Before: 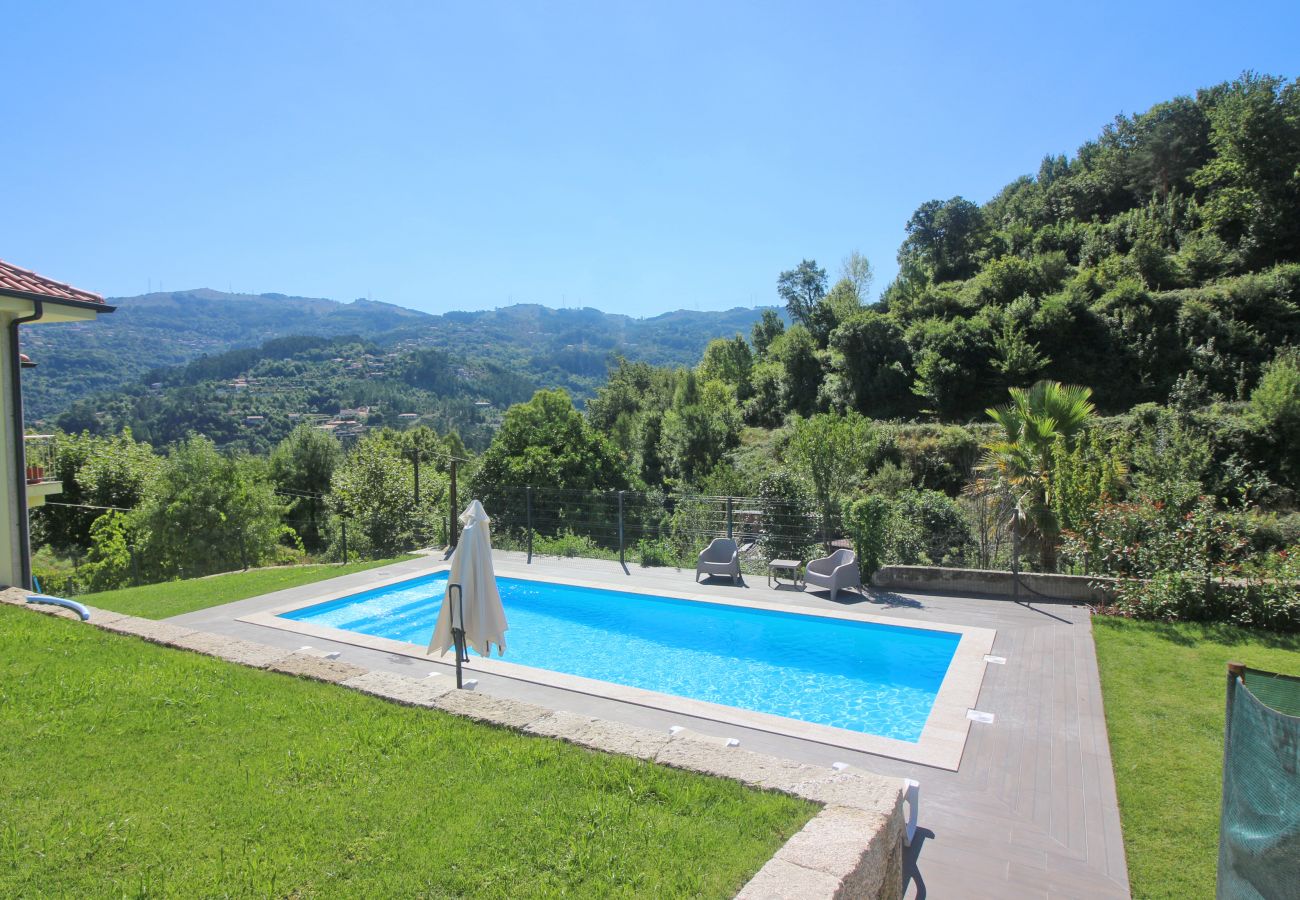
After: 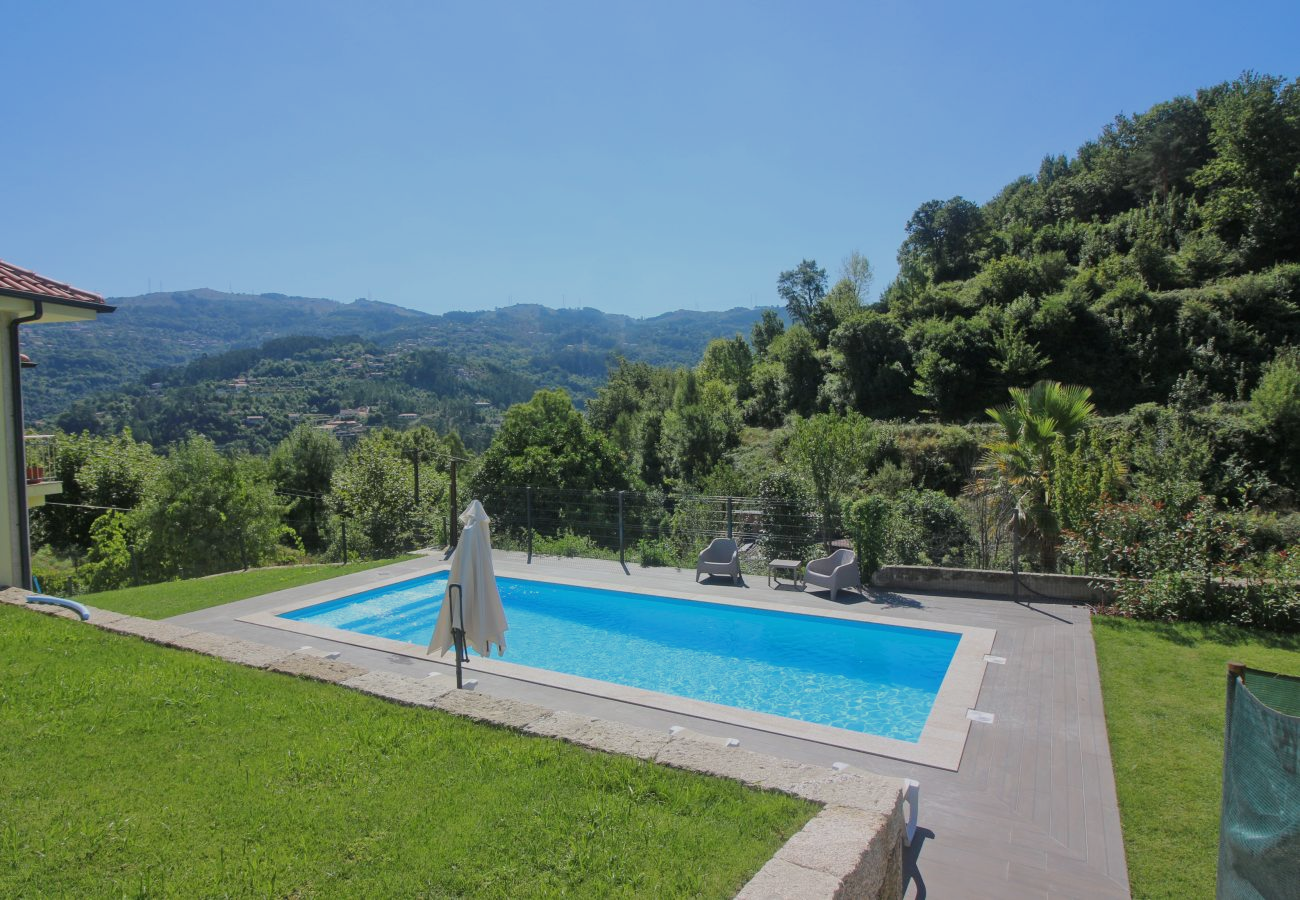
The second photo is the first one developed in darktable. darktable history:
exposure: exposure -0.581 EV, compensate highlight preservation false
